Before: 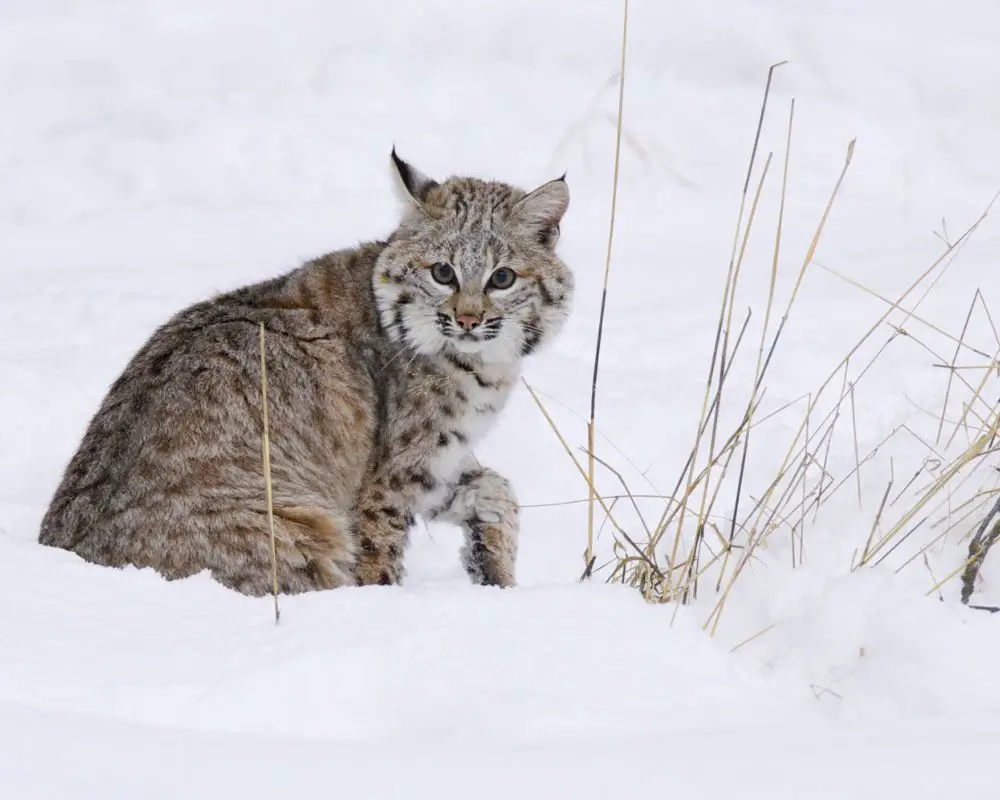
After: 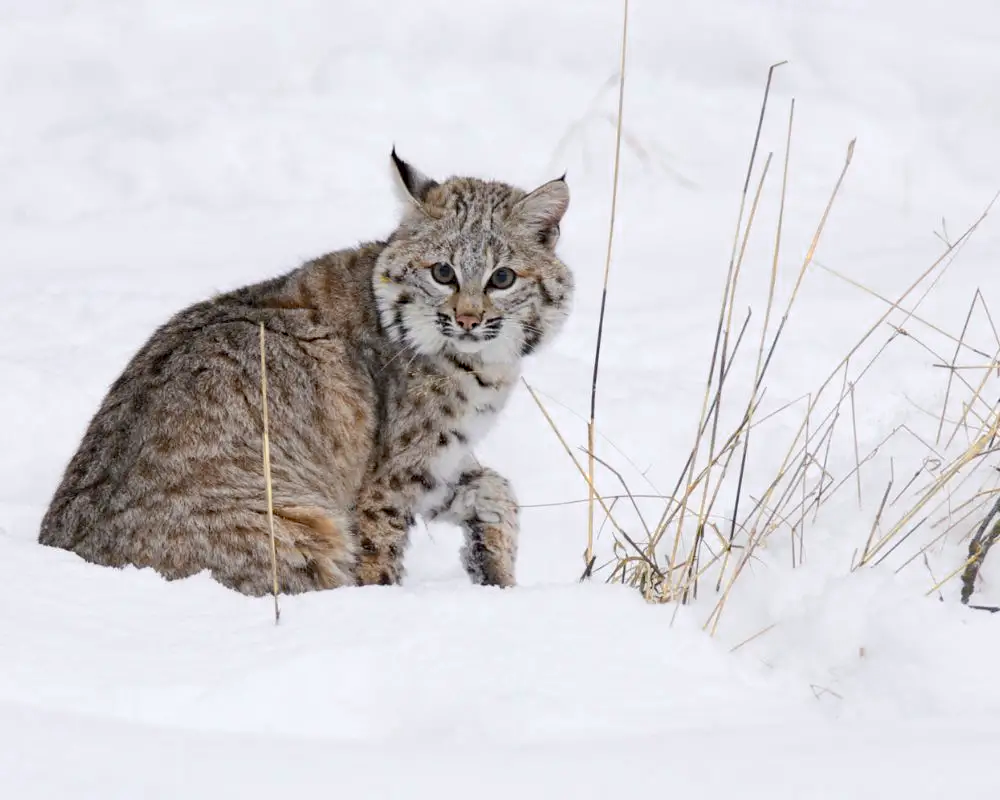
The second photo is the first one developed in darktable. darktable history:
color zones: curves: ch0 [(0.018, 0.548) (0.224, 0.64) (0.425, 0.447) (0.675, 0.575) (0.732, 0.579)]; ch1 [(0.066, 0.487) (0.25, 0.5) (0.404, 0.43) (0.75, 0.421) (0.956, 0.421)]; ch2 [(0.044, 0.561) (0.215, 0.465) (0.399, 0.544) (0.465, 0.548) (0.614, 0.447) (0.724, 0.43) (0.882, 0.623) (0.956, 0.632)]
haze removal: compatibility mode true, adaptive false
